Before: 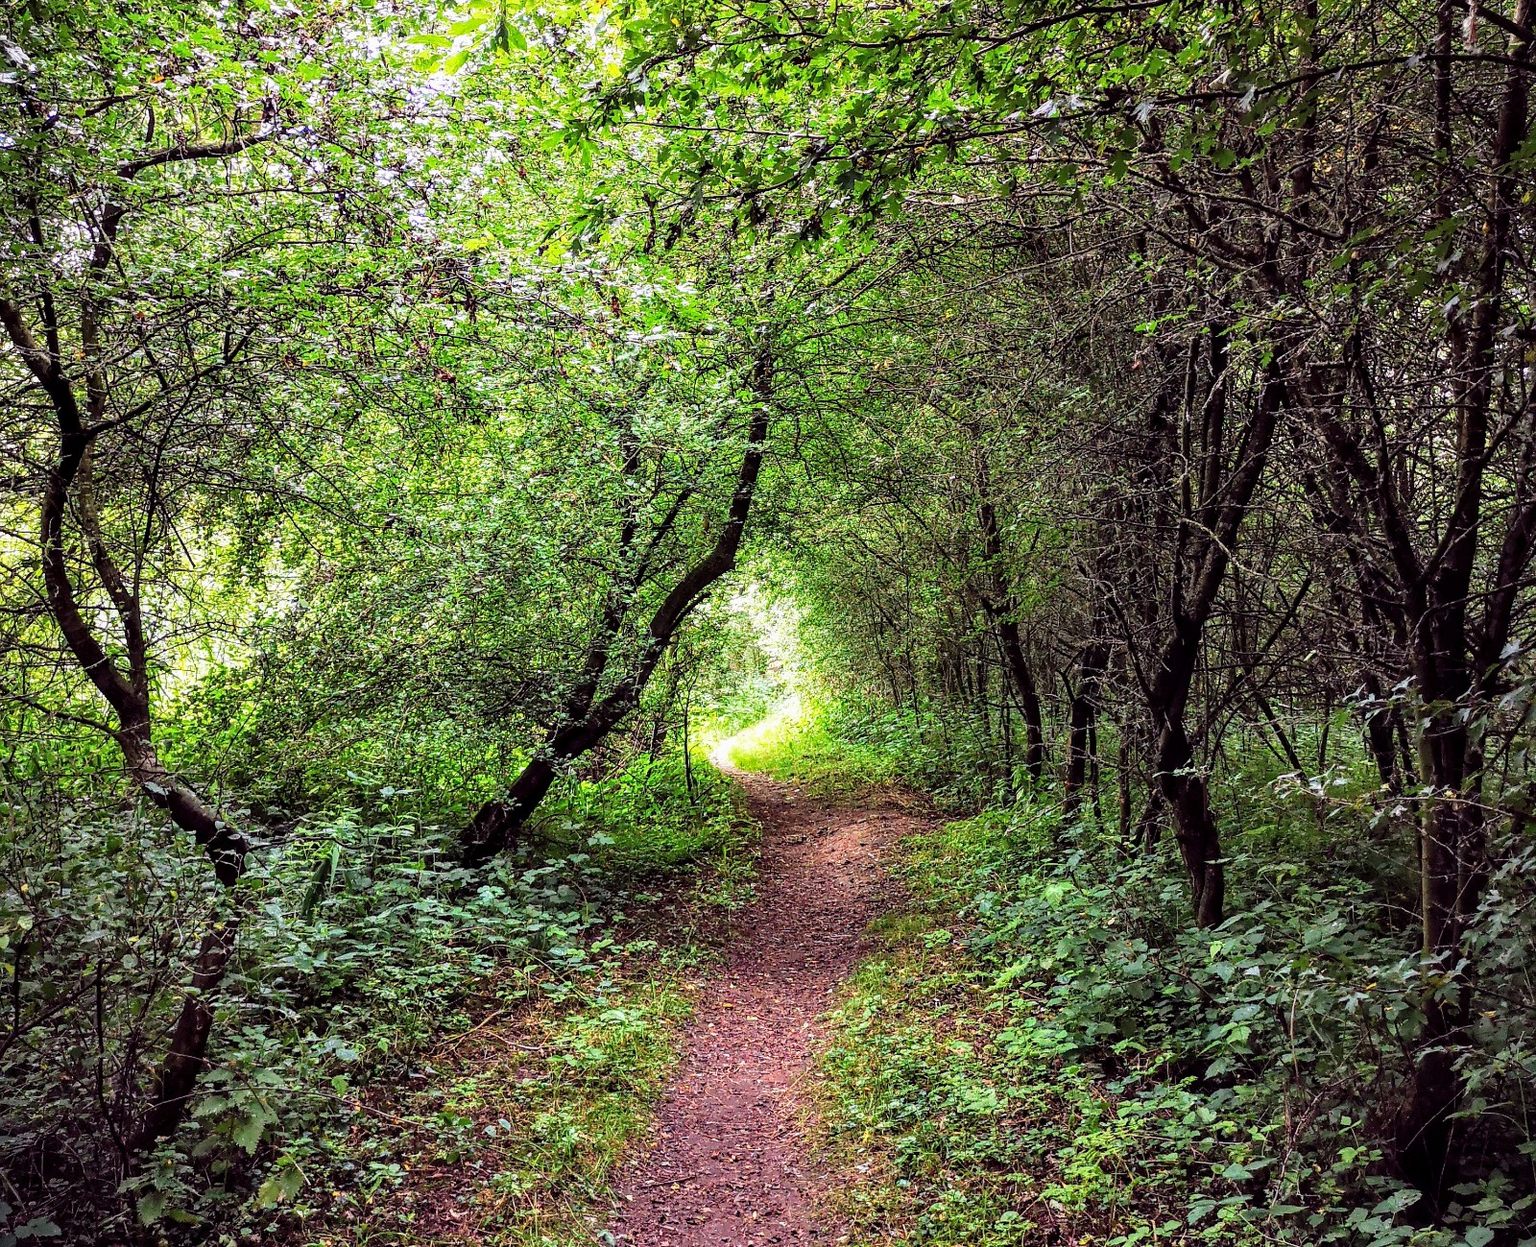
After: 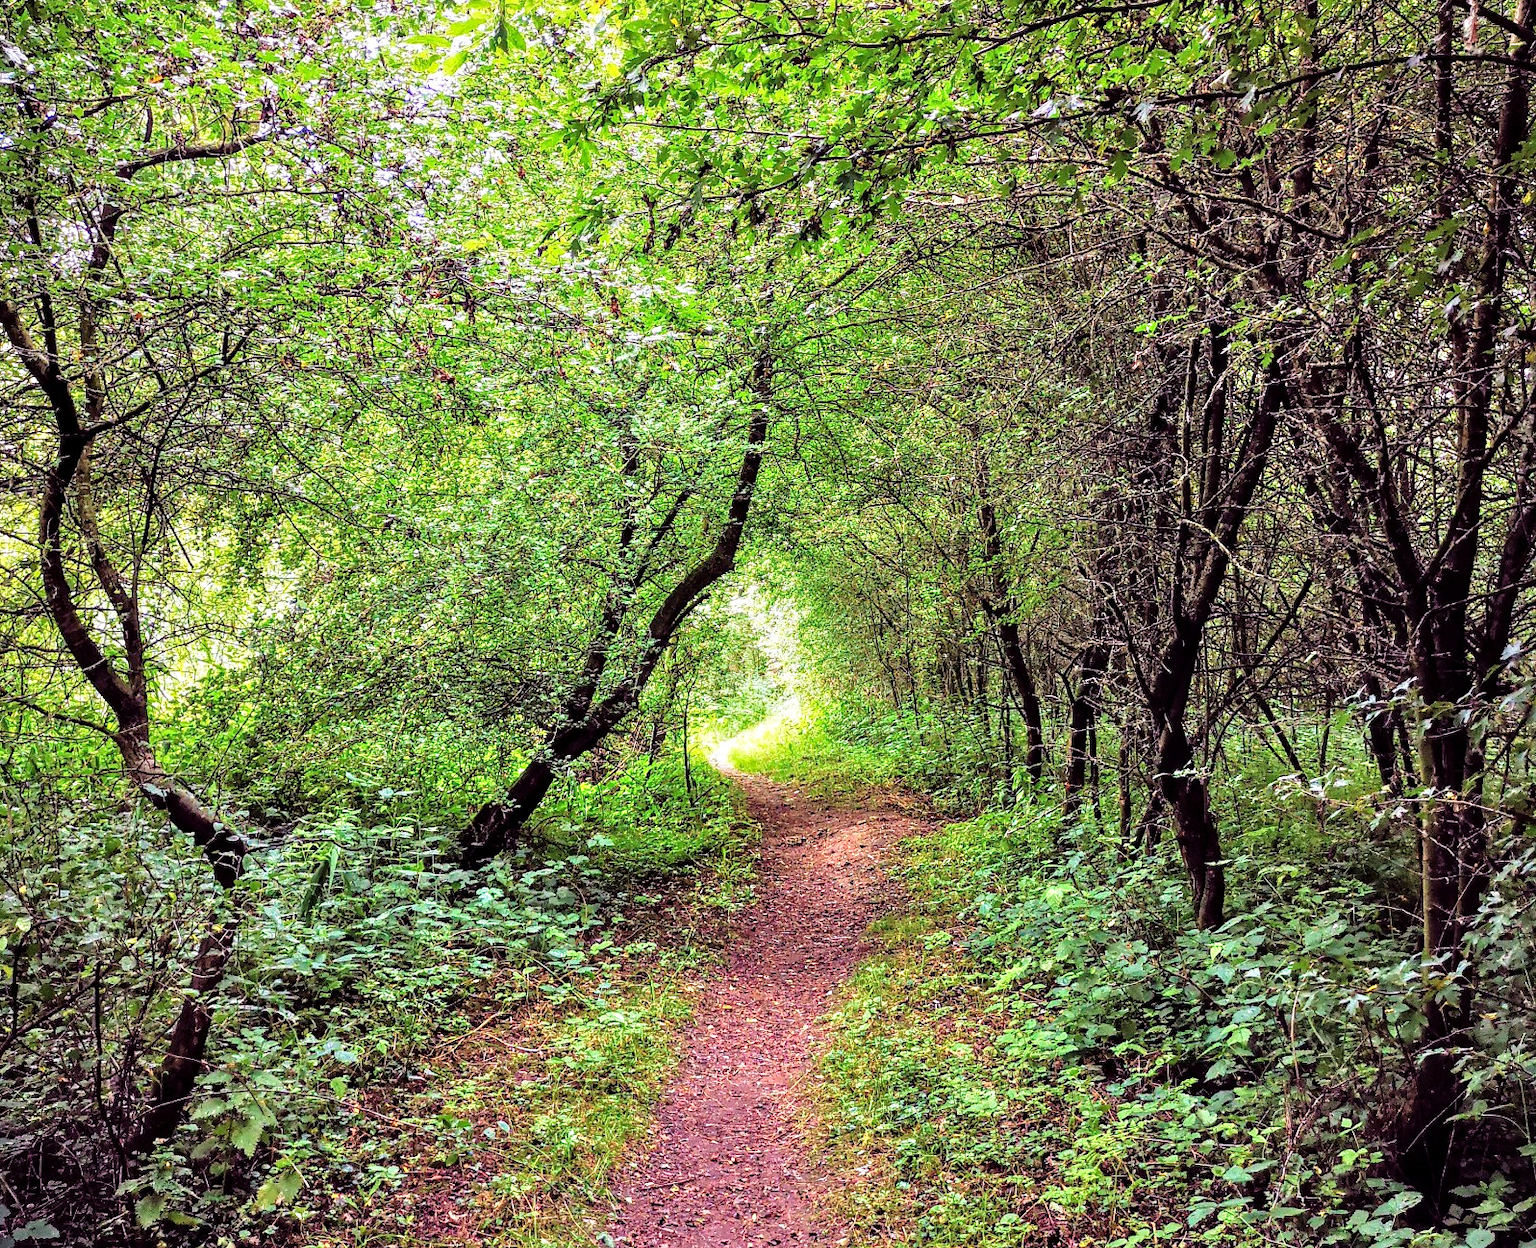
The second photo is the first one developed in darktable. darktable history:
crop and rotate: left 0.126%
velvia: on, module defaults
tone equalizer: -7 EV 0.15 EV, -6 EV 0.6 EV, -5 EV 1.15 EV, -4 EV 1.33 EV, -3 EV 1.15 EV, -2 EV 0.6 EV, -1 EV 0.15 EV, mask exposure compensation -0.5 EV
